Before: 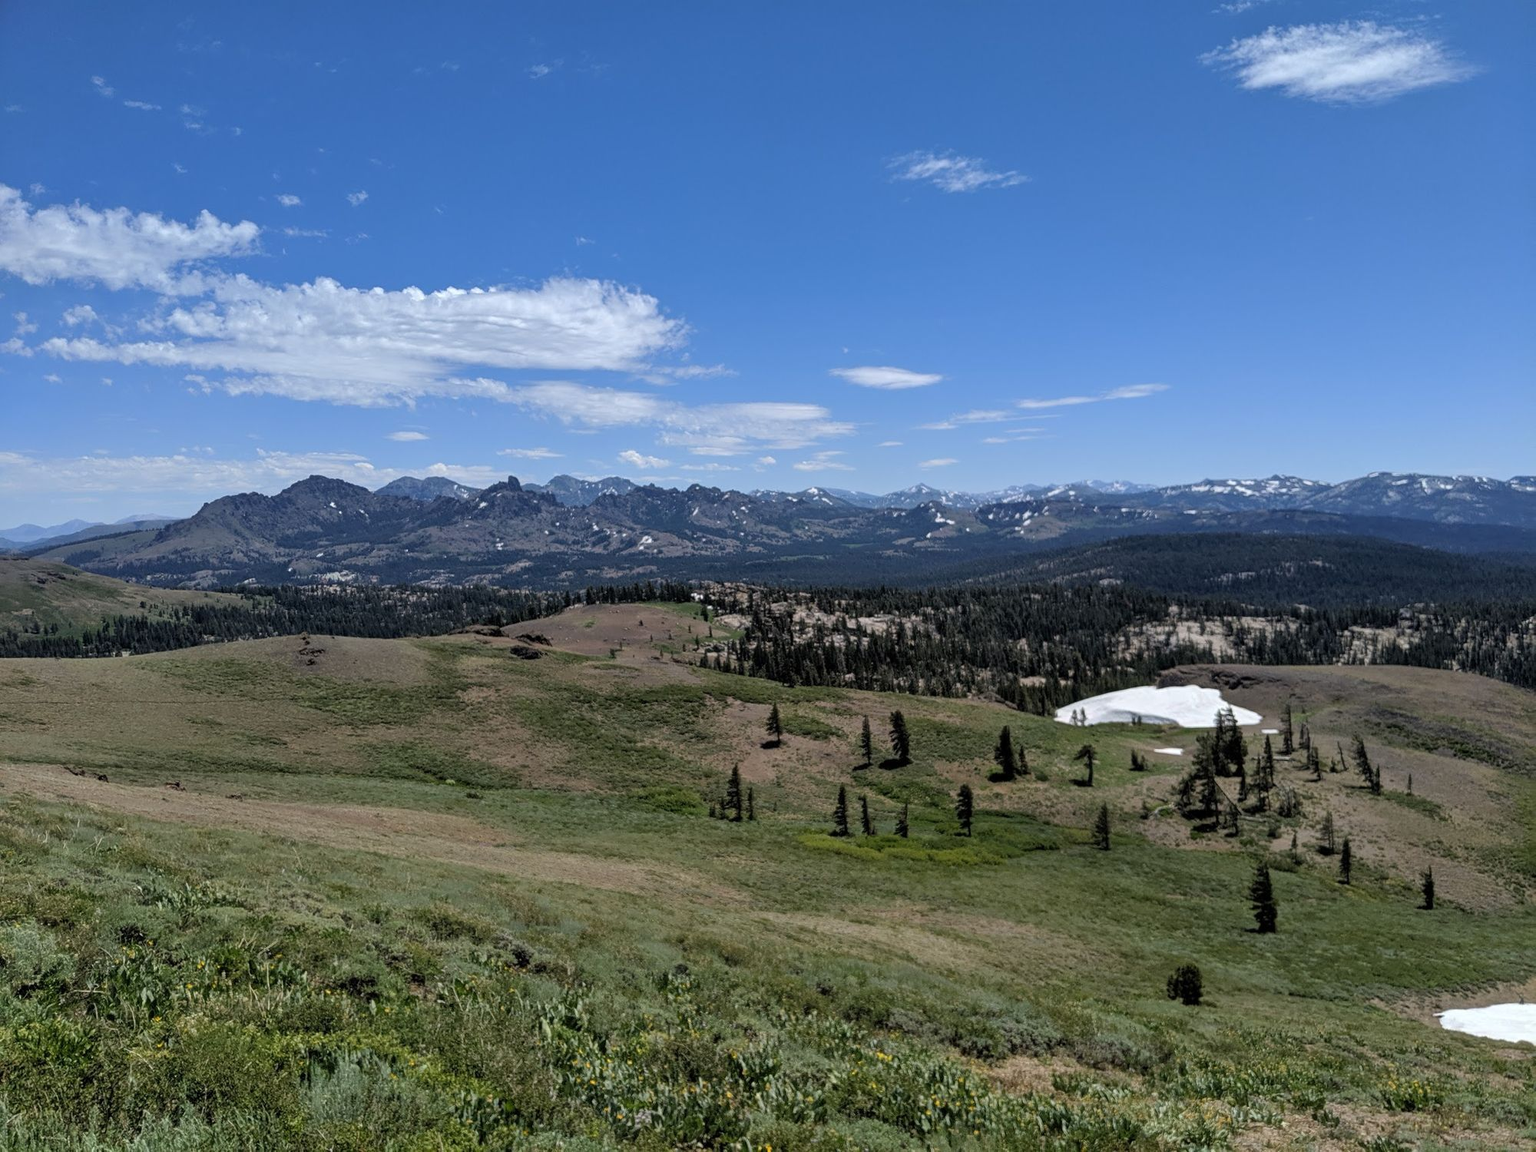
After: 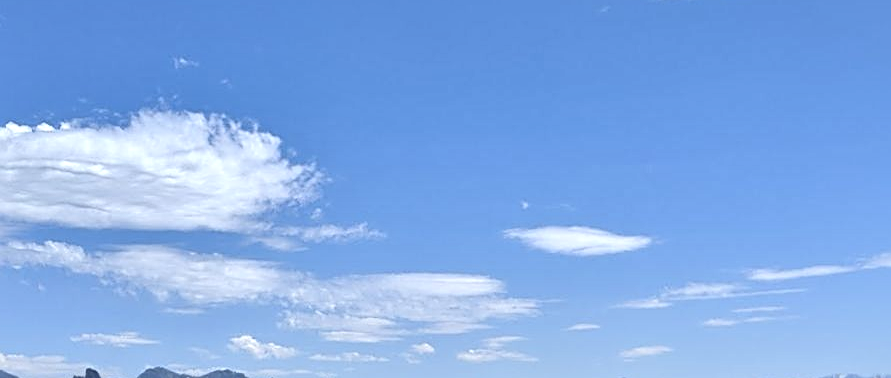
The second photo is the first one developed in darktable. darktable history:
crop: left 28.806%, top 16.788%, right 26.626%, bottom 57.947%
sharpen: amount 0.491
contrast brightness saturation: brightness 0.143
local contrast: mode bilateral grid, contrast 21, coarseness 50, detail 179%, midtone range 0.2
